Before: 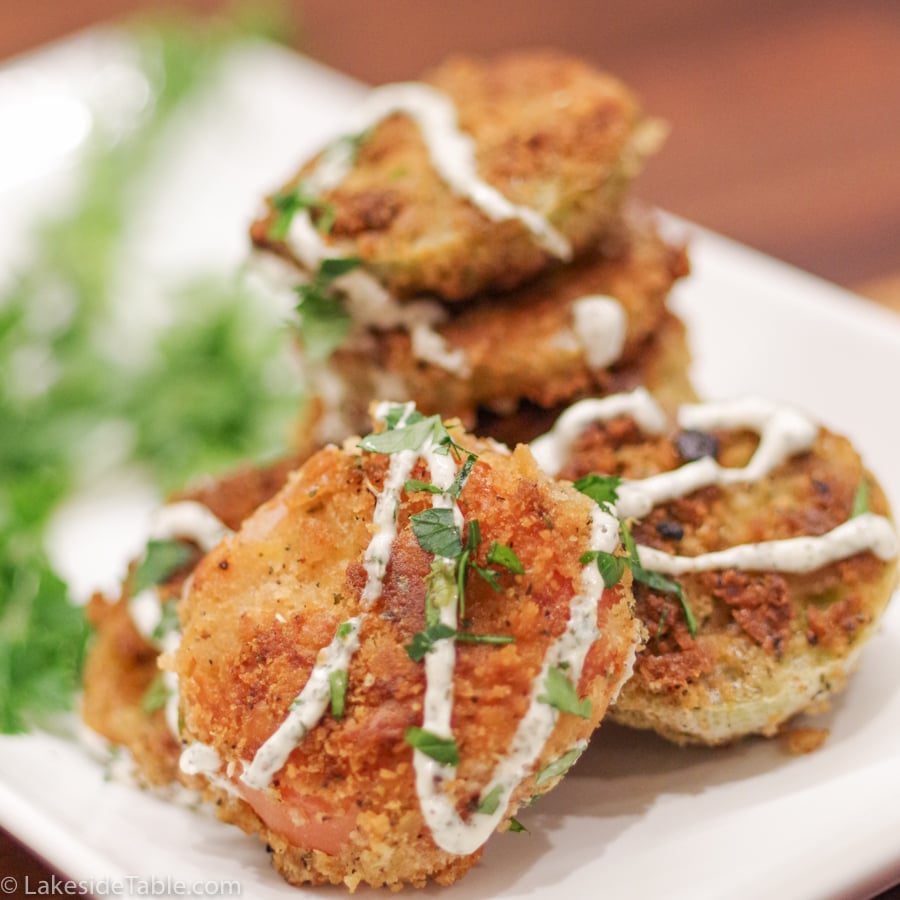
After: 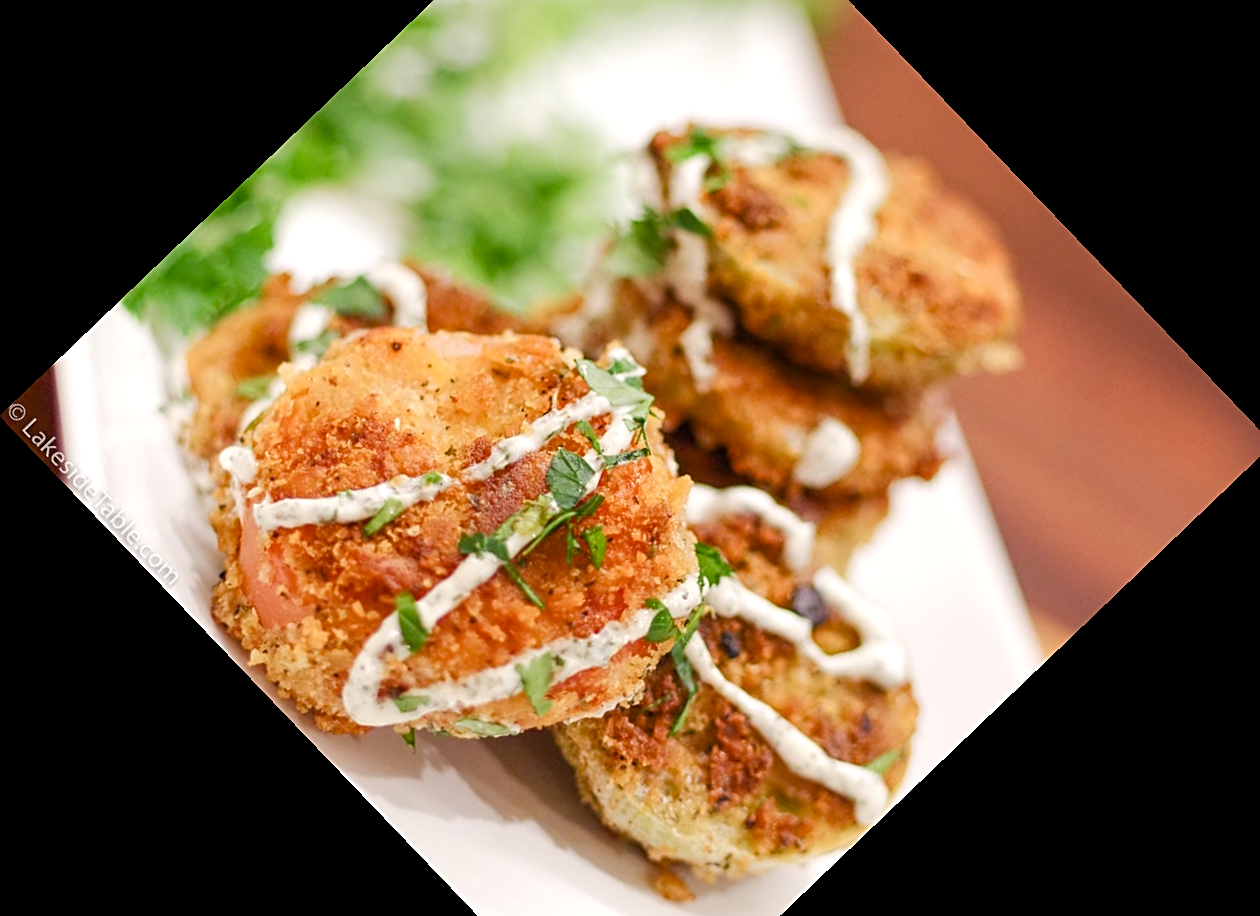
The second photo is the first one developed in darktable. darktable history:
color balance rgb: linear chroma grading › shadows 32%, linear chroma grading › global chroma -2%, linear chroma grading › mid-tones 4%, perceptual saturation grading › global saturation -2%, perceptual saturation grading › highlights -8%, perceptual saturation grading › mid-tones 8%, perceptual saturation grading › shadows 4%, perceptual brilliance grading › highlights 8%, perceptual brilliance grading › mid-tones 4%, perceptual brilliance grading › shadows 2%, global vibrance 16%, saturation formula JzAzBz (2021)
sharpen: on, module defaults
crop and rotate: angle -46.26°, top 16.234%, right 0.912%, bottom 11.704%
